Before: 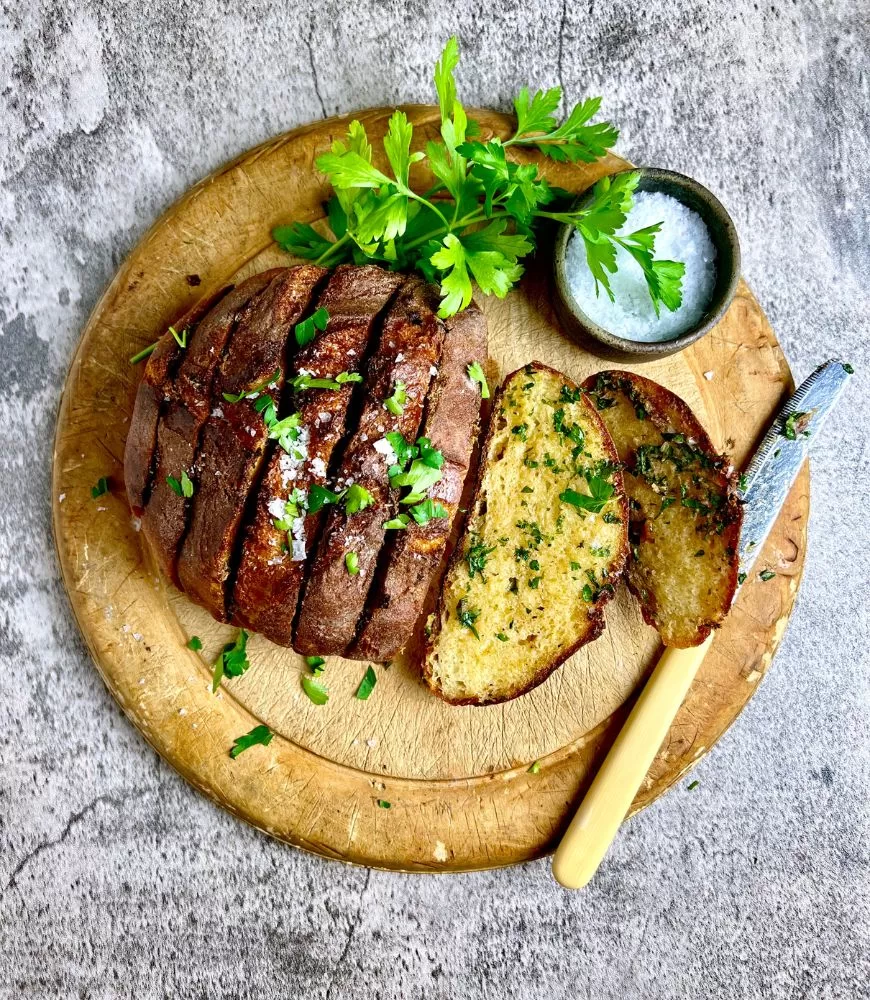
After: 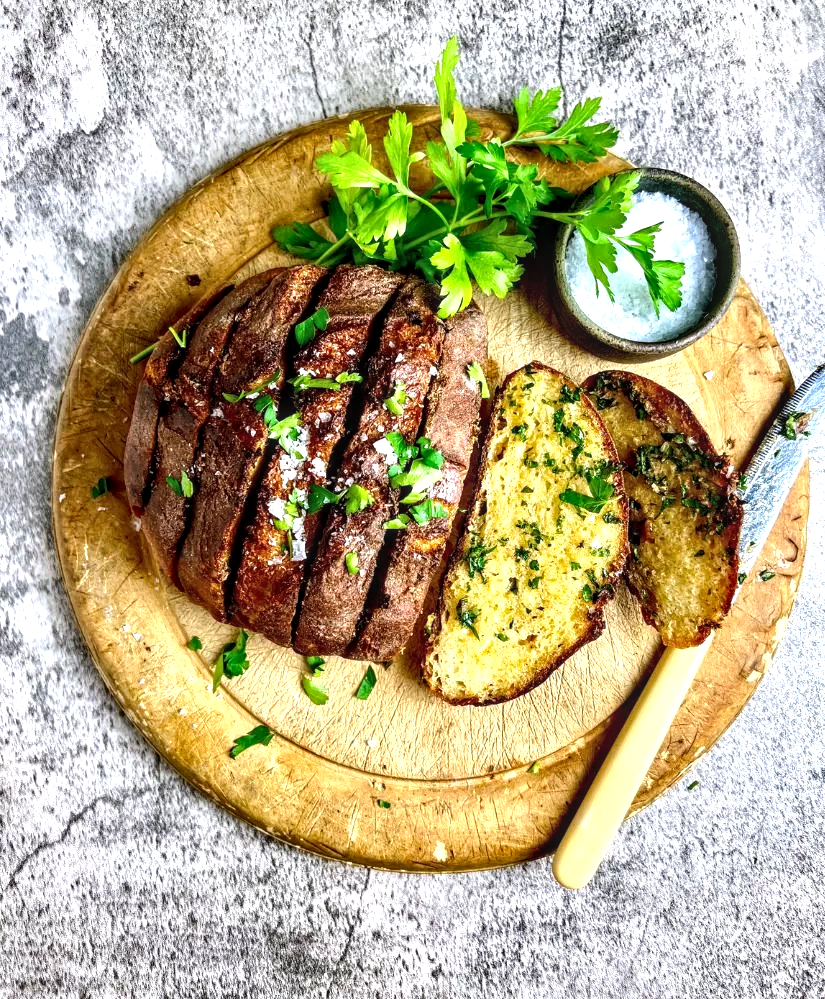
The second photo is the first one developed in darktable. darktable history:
local contrast: detail 130%
exposure: exposure 0.2 EV, compensate highlight preservation false
crop and rotate: right 5.167%
tone equalizer: -8 EV -0.417 EV, -7 EV -0.389 EV, -6 EV -0.333 EV, -5 EV -0.222 EV, -3 EV 0.222 EV, -2 EV 0.333 EV, -1 EV 0.389 EV, +0 EV 0.417 EV, edges refinement/feathering 500, mask exposure compensation -1.57 EV, preserve details no
